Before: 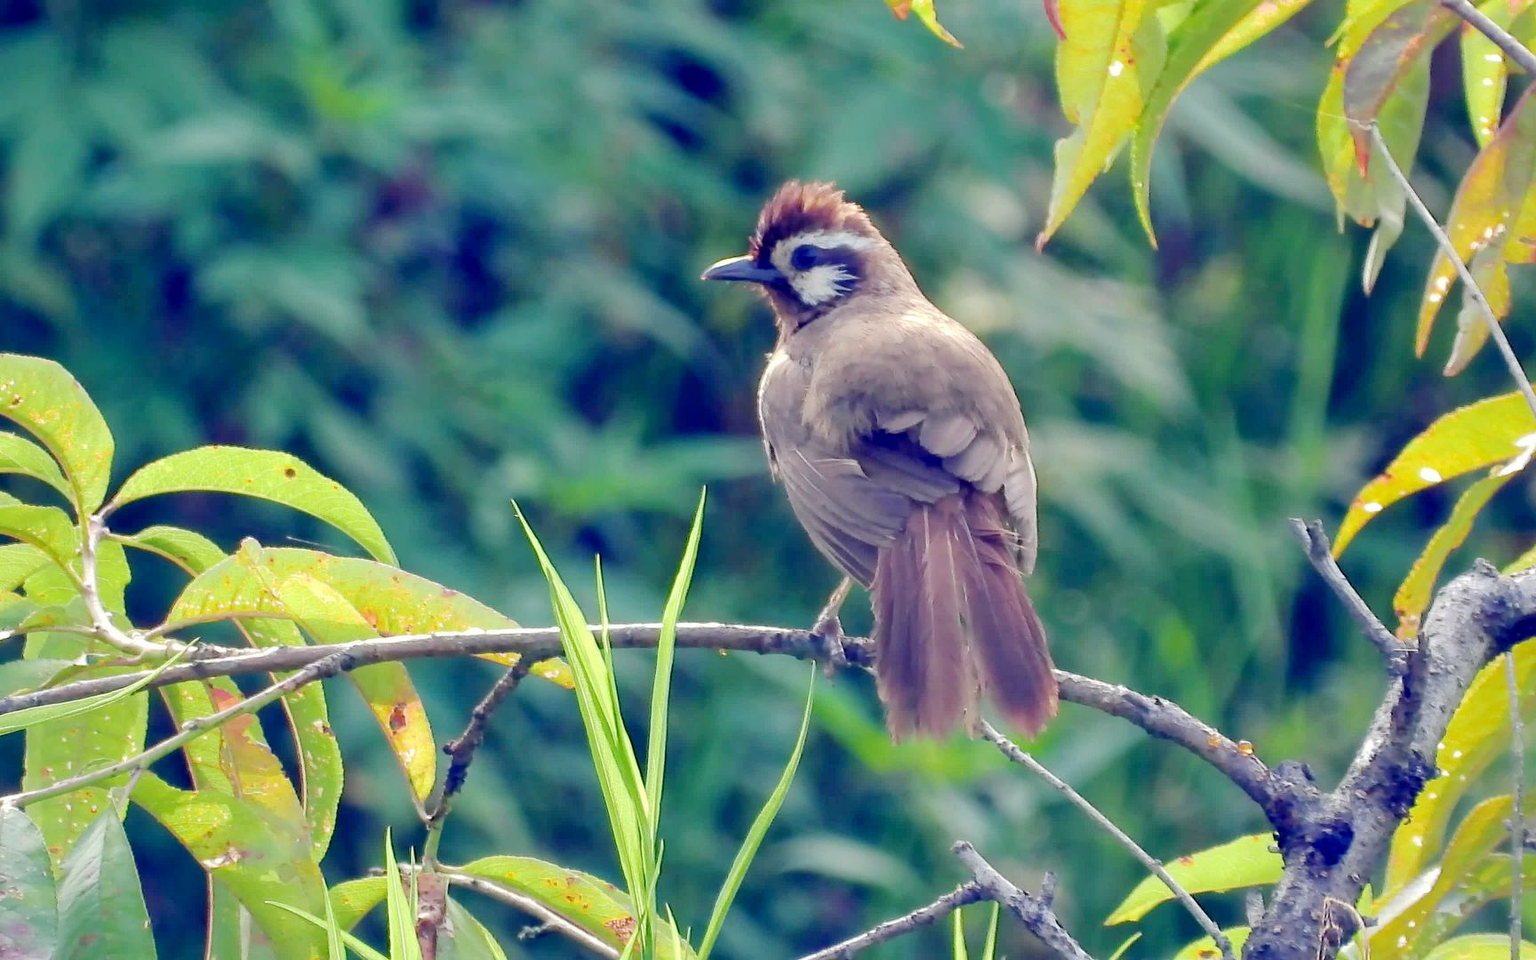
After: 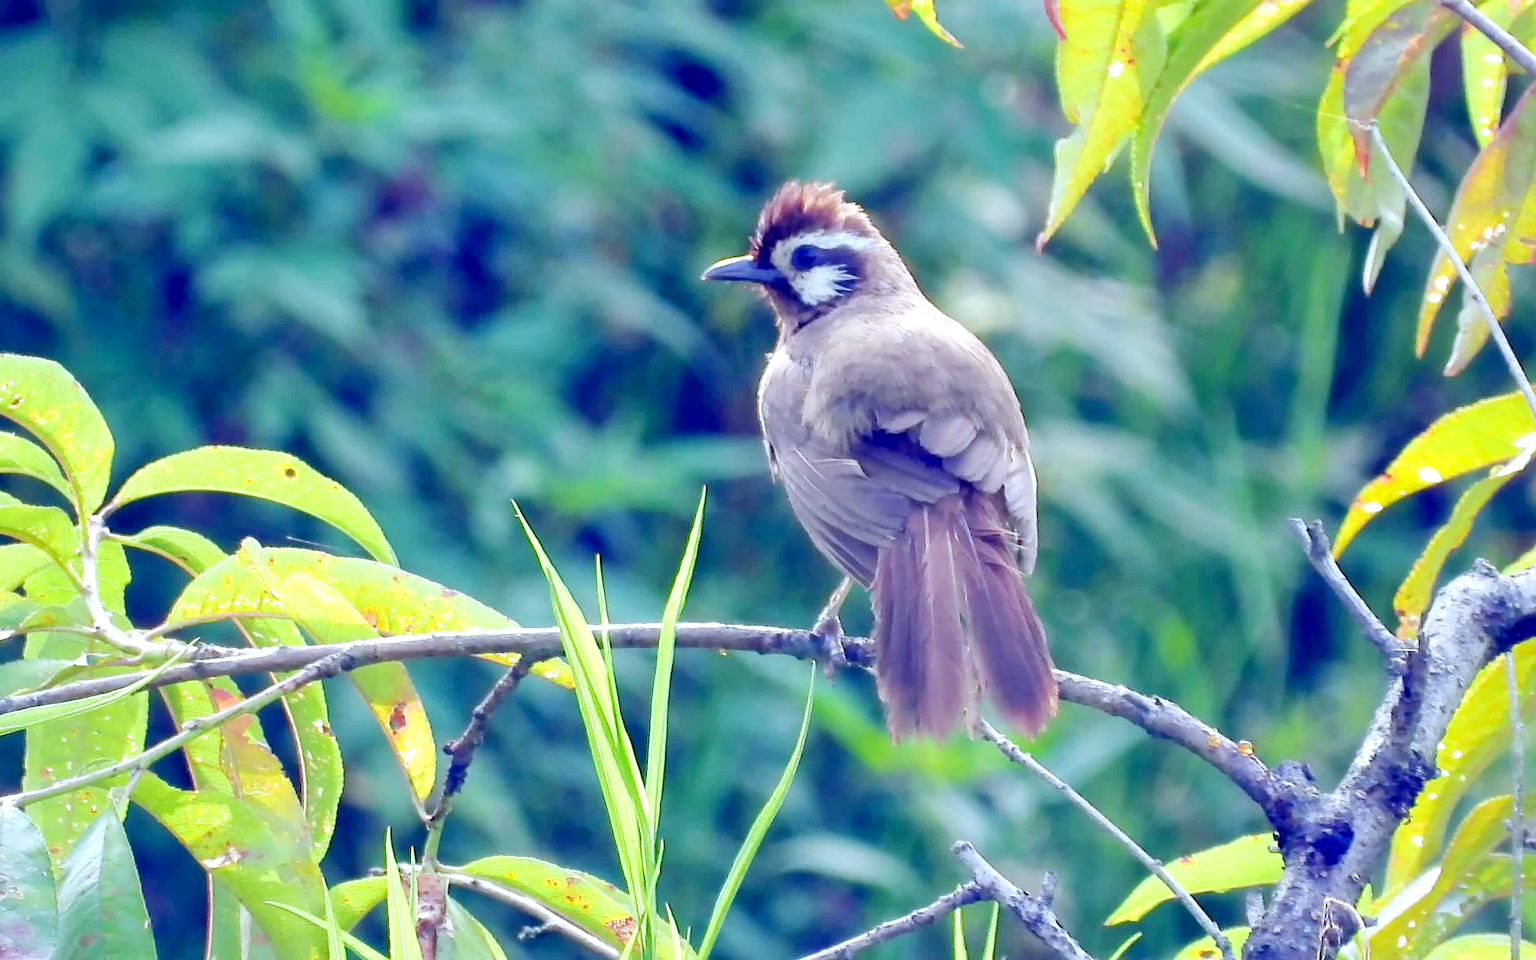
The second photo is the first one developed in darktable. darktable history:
white balance: red 0.931, blue 1.11
exposure: black level correction 0.001, exposure 0.5 EV, compensate exposure bias true, compensate highlight preservation false
